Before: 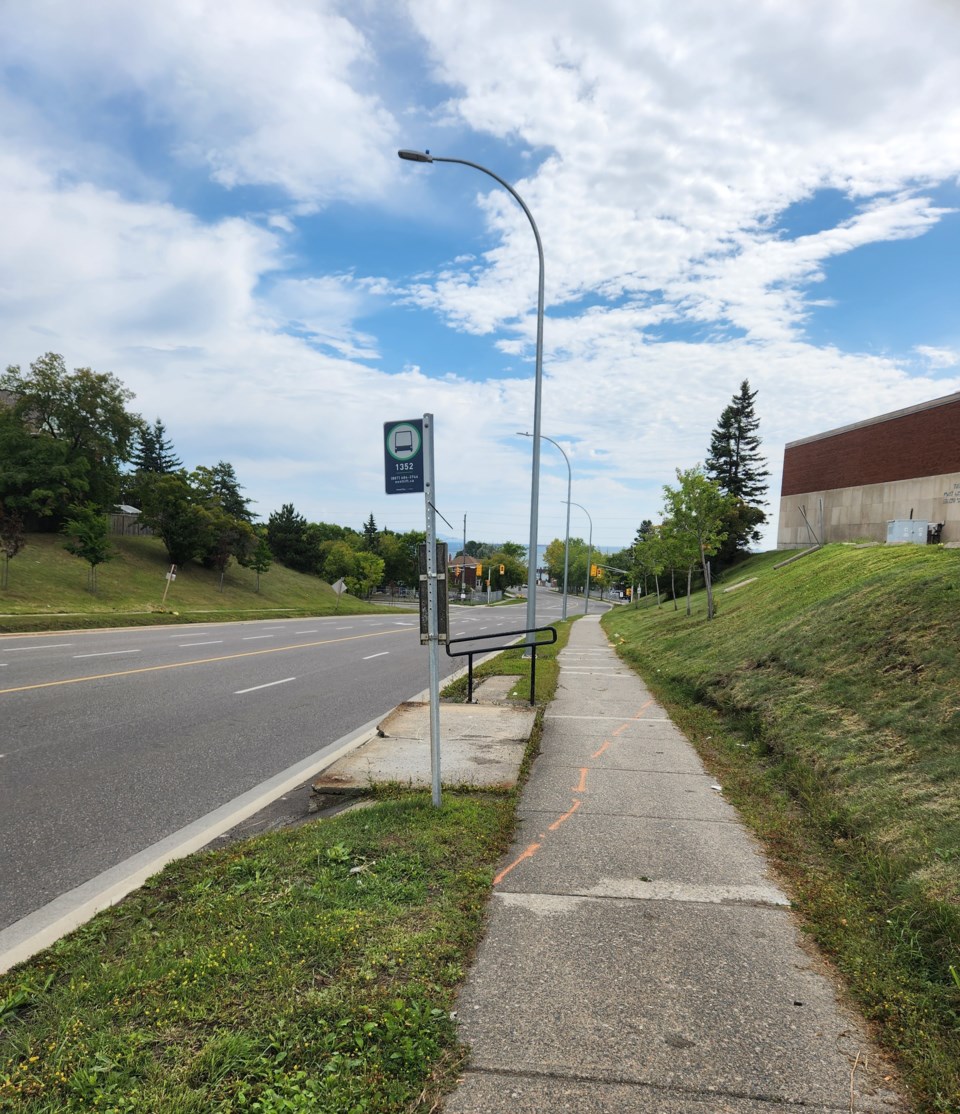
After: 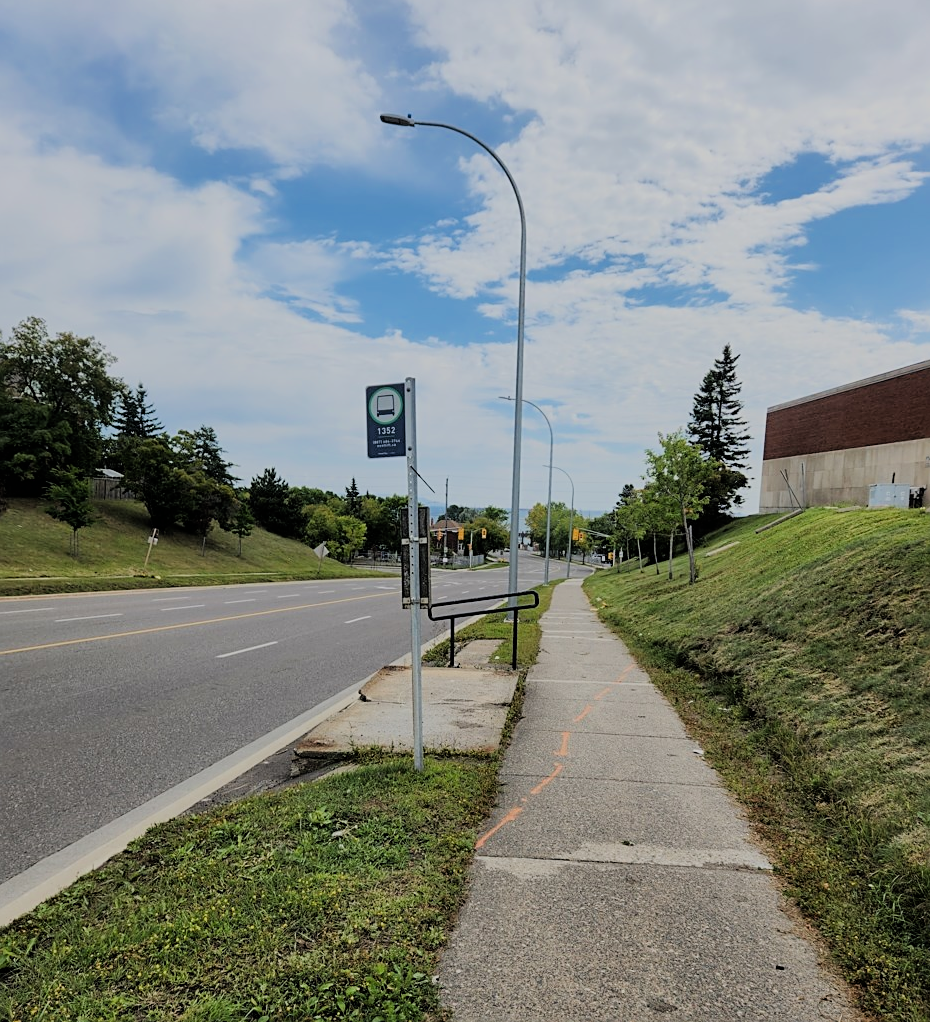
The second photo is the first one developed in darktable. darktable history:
crop: left 1.964%, top 3.251%, right 1.122%, bottom 4.933%
filmic rgb: black relative exposure -6.15 EV, white relative exposure 6.96 EV, hardness 2.23, color science v6 (2022)
sharpen: on, module defaults
